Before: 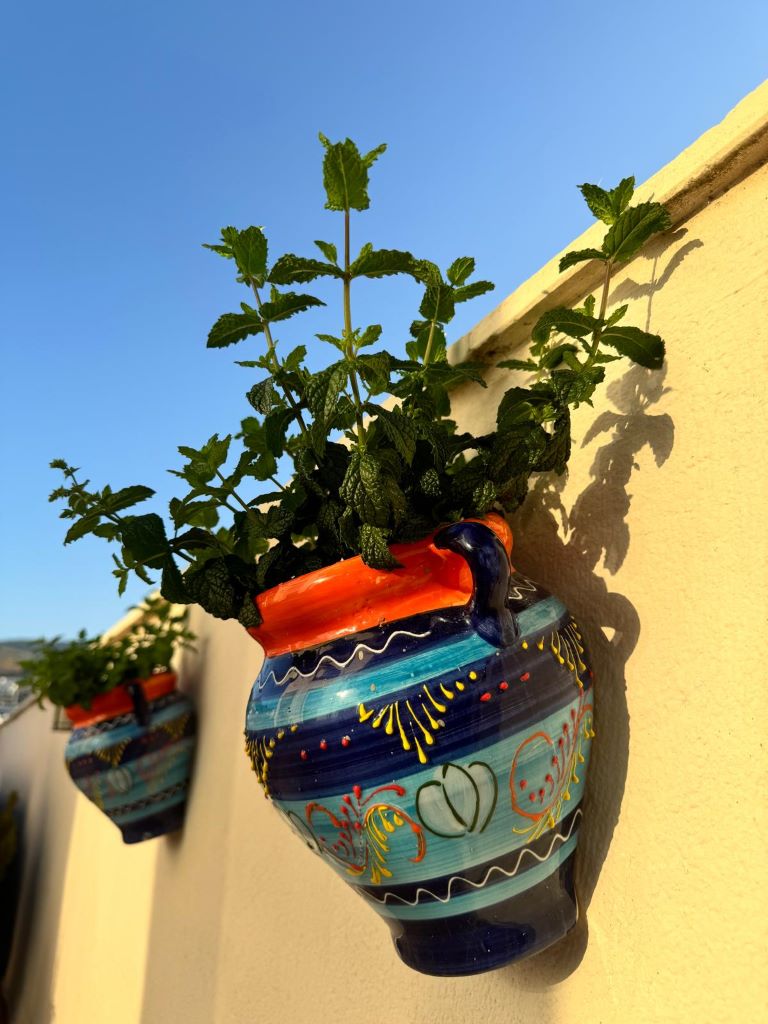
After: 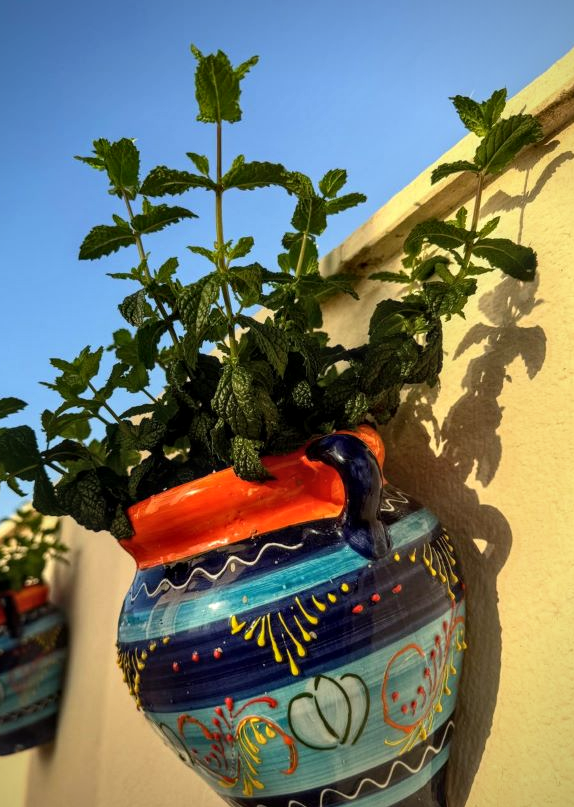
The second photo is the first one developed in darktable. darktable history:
vignetting: saturation 0, unbound false
crop: left 16.768%, top 8.653%, right 8.362%, bottom 12.485%
local contrast: on, module defaults
